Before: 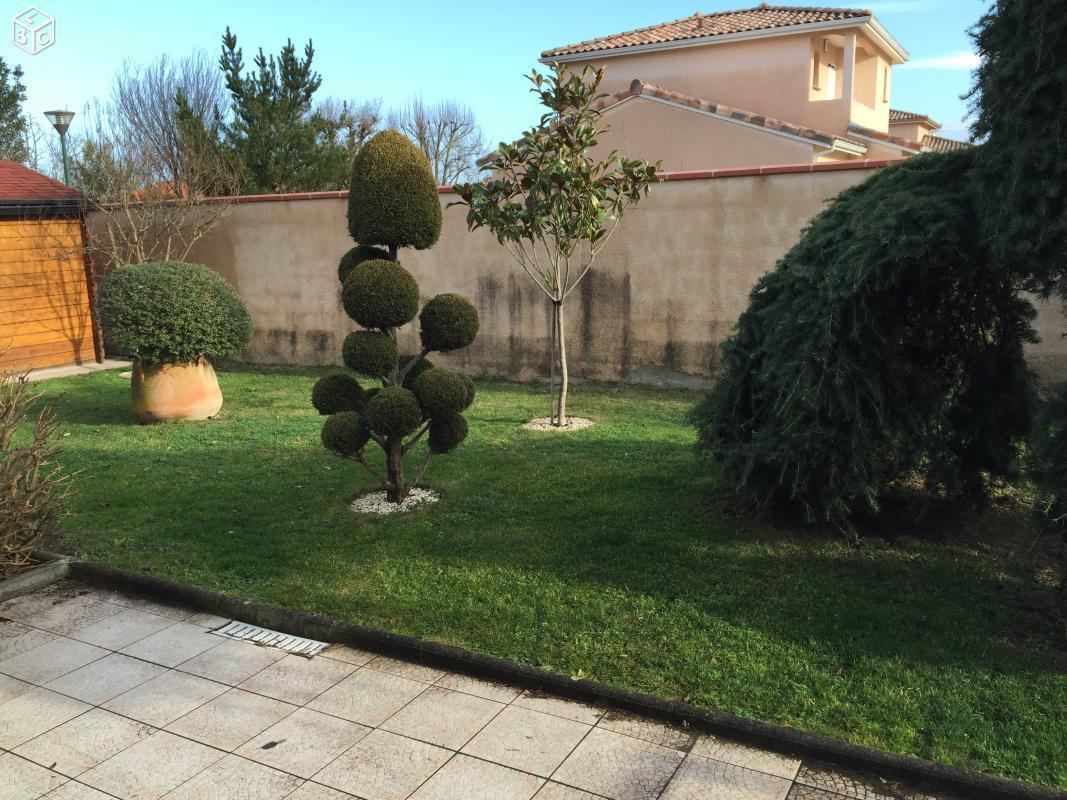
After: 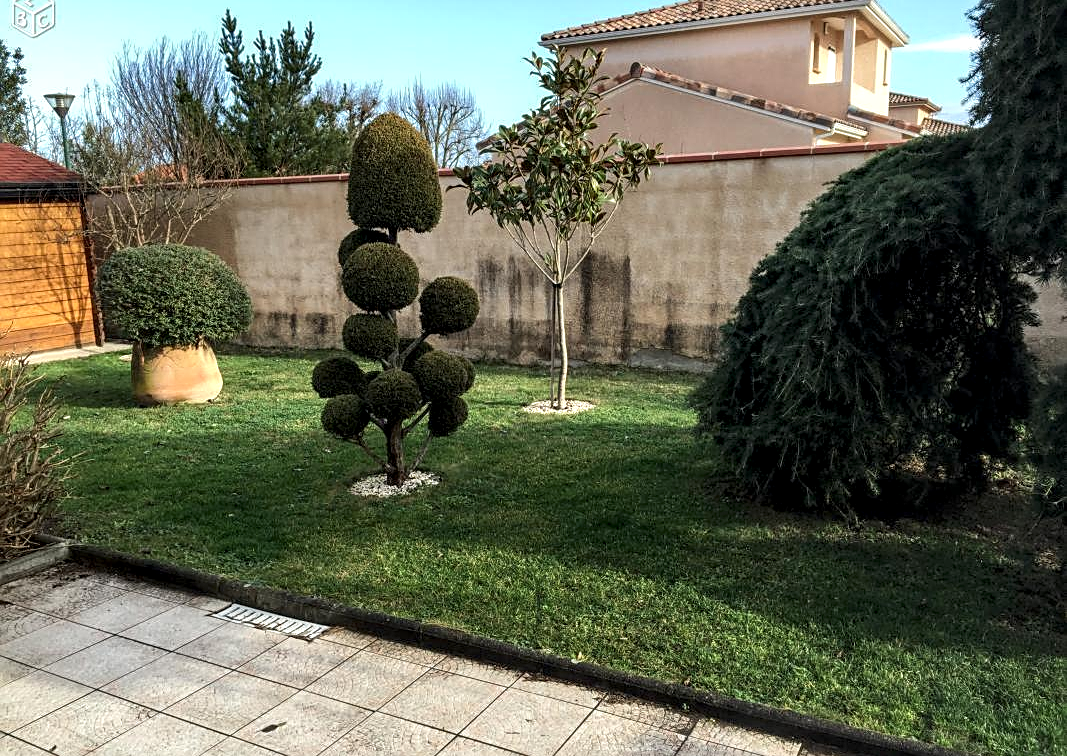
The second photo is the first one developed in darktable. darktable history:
local contrast: highlights 60%, shadows 60%, detail 160%
sharpen: on, module defaults
crop and rotate: top 2.247%, bottom 3.212%
